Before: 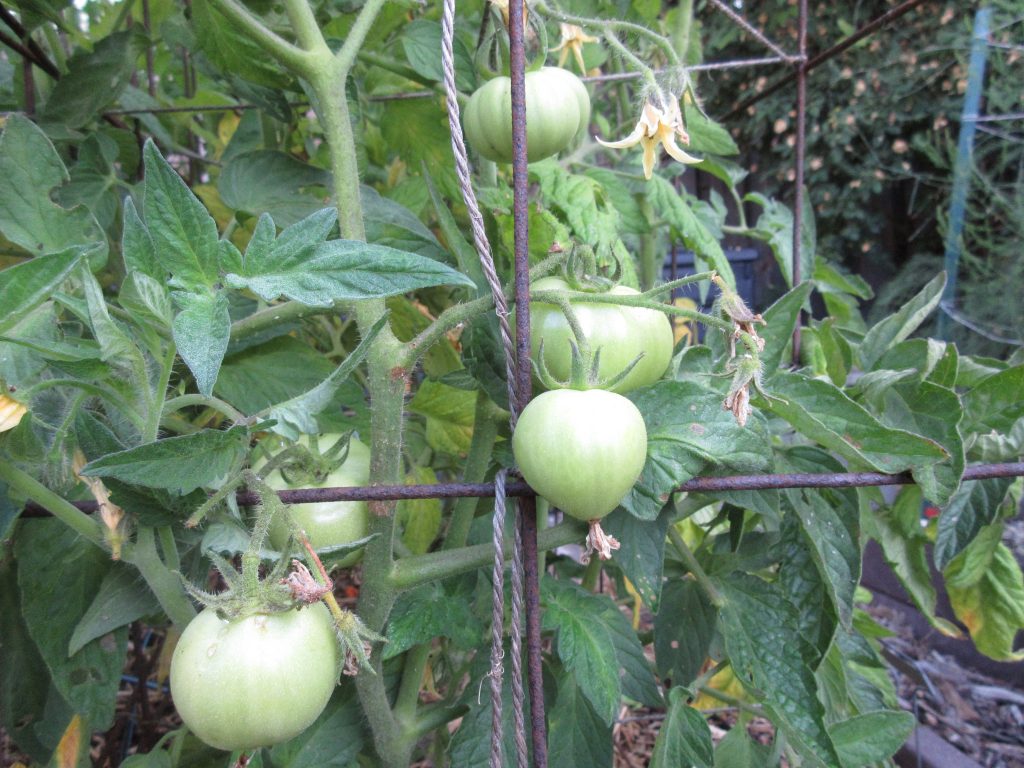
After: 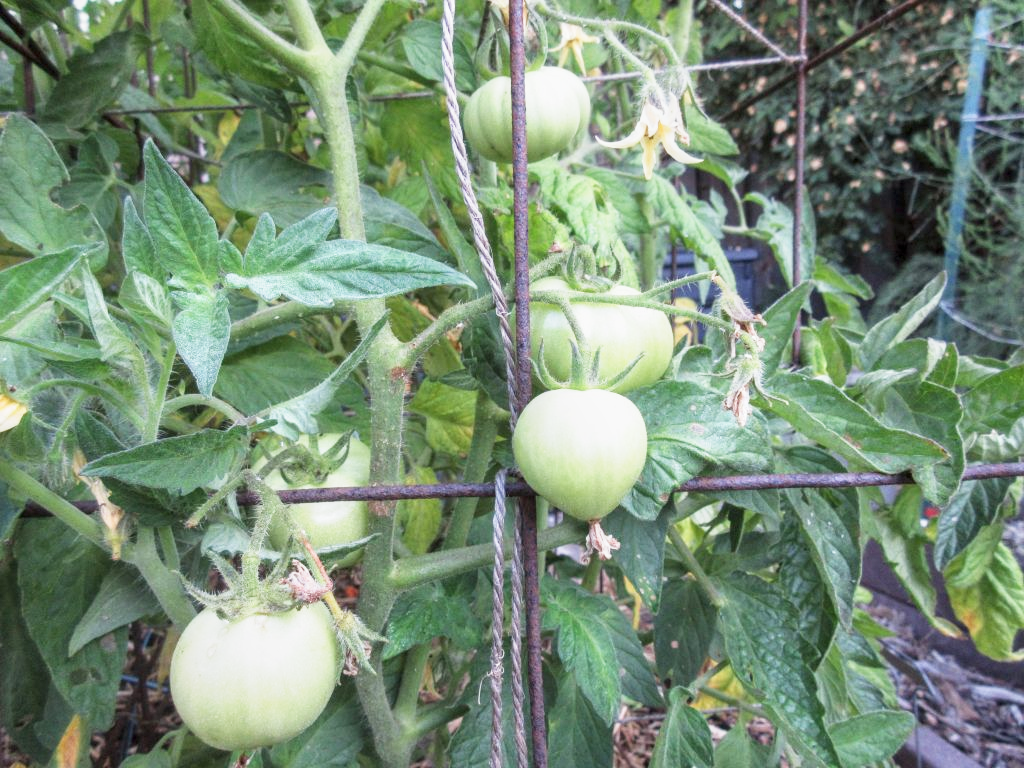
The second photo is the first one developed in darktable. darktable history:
local contrast: on, module defaults
base curve: curves: ch0 [(0, 0) (0.088, 0.125) (0.176, 0.251) (0.354, 0.501) (0.613, 0.749) (1, 0.877)], preserve colors none
